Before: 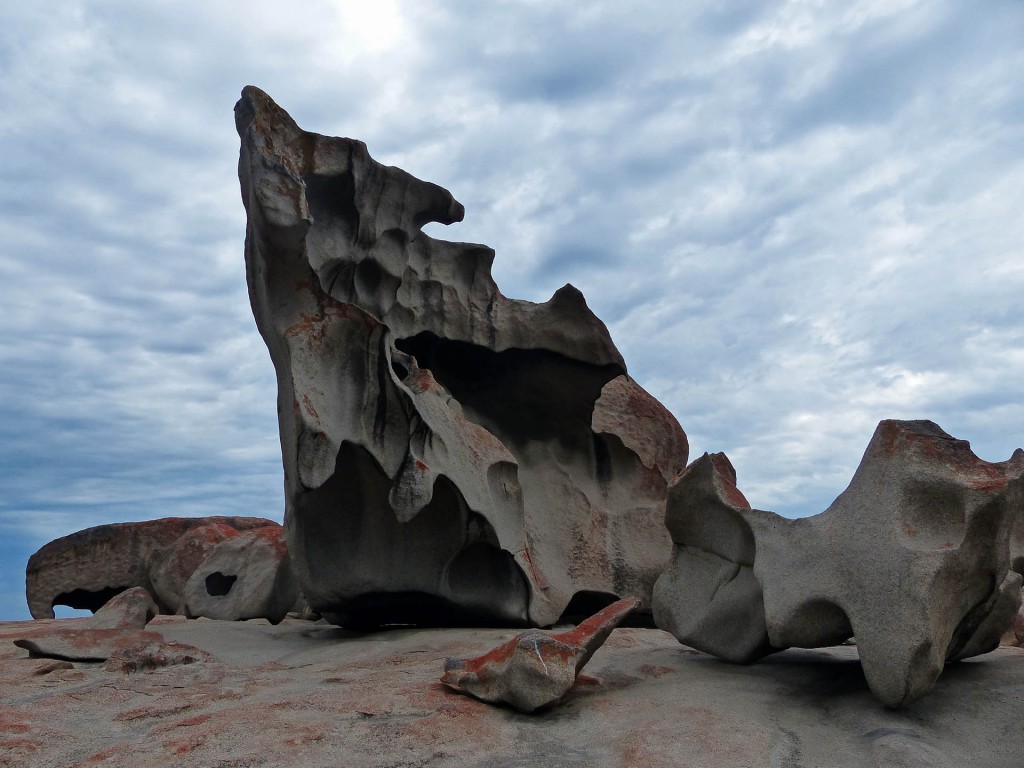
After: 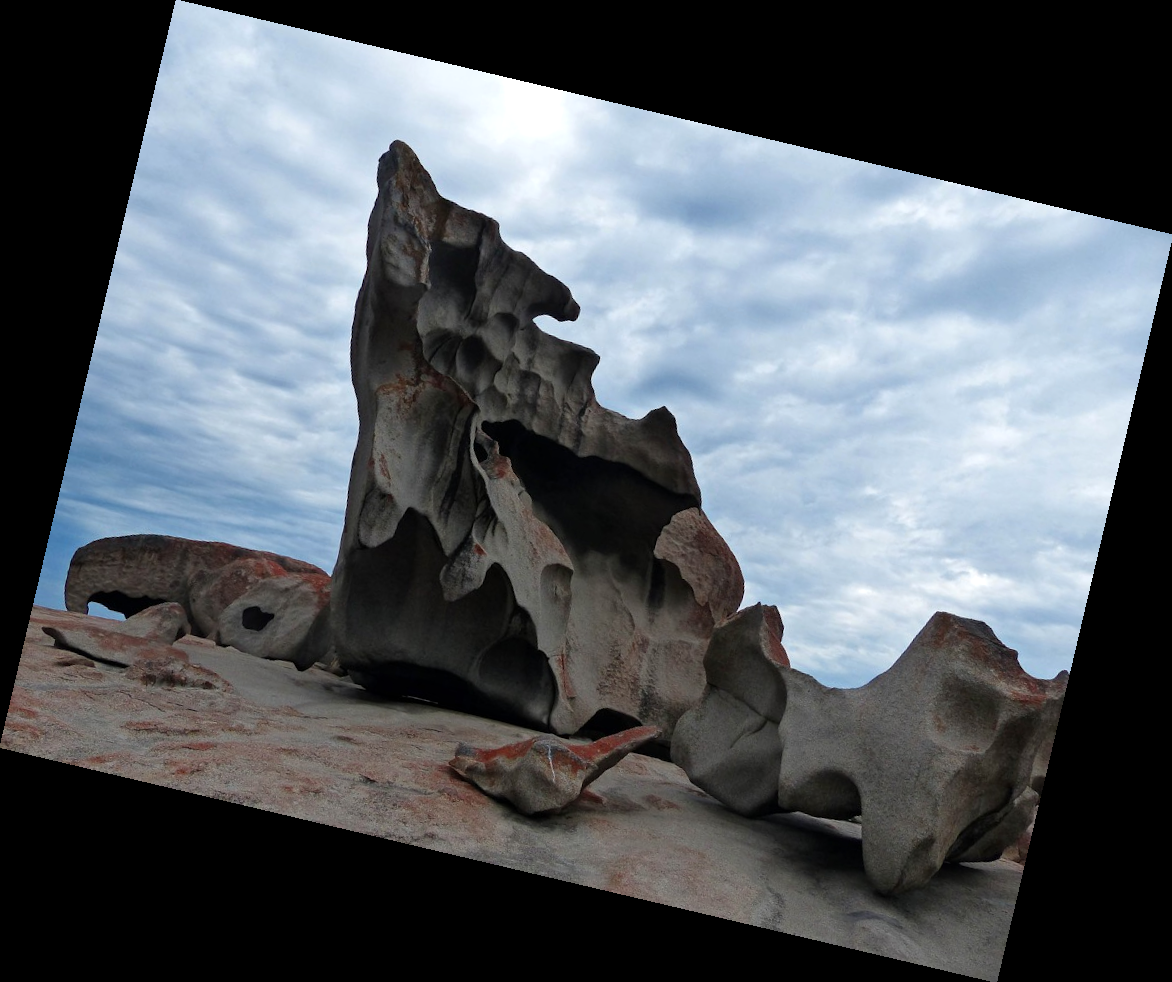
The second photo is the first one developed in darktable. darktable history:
color balance rgb: shadows lift › luminance -10%, highlights gain › luminance 10%, saturation formula JzAzBz (2021)
rotate and perspective: rotation 13.27°, automatic cropping off
